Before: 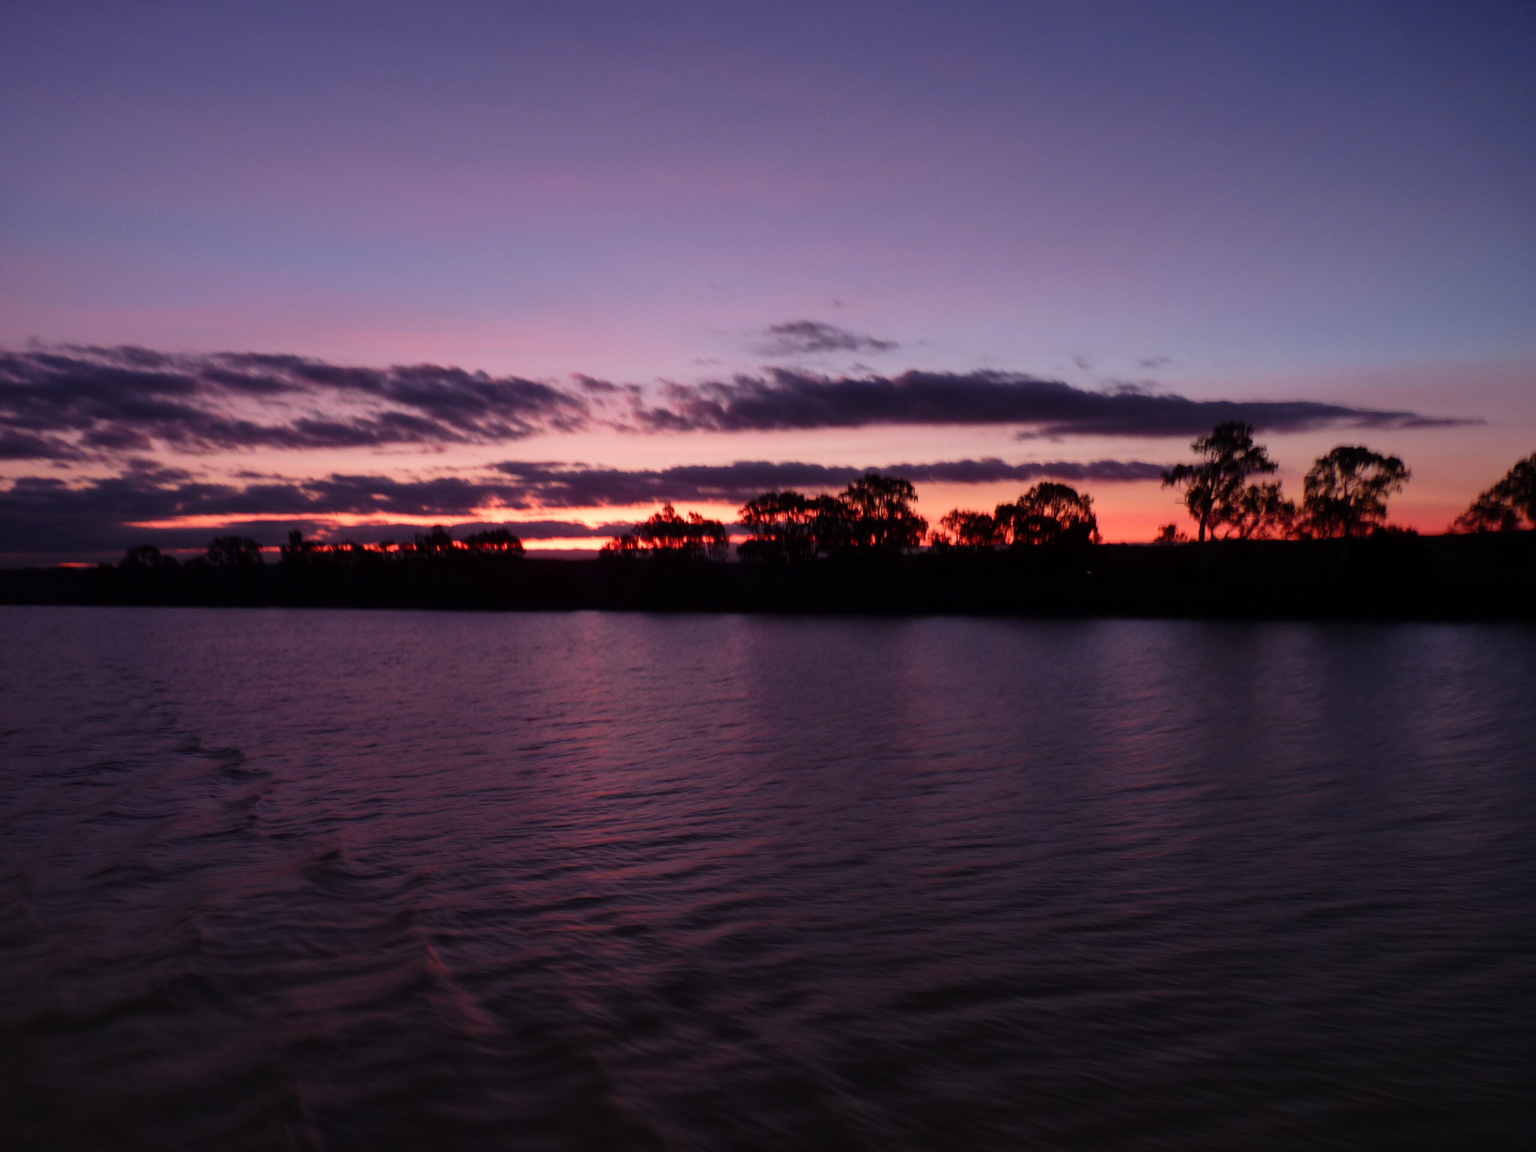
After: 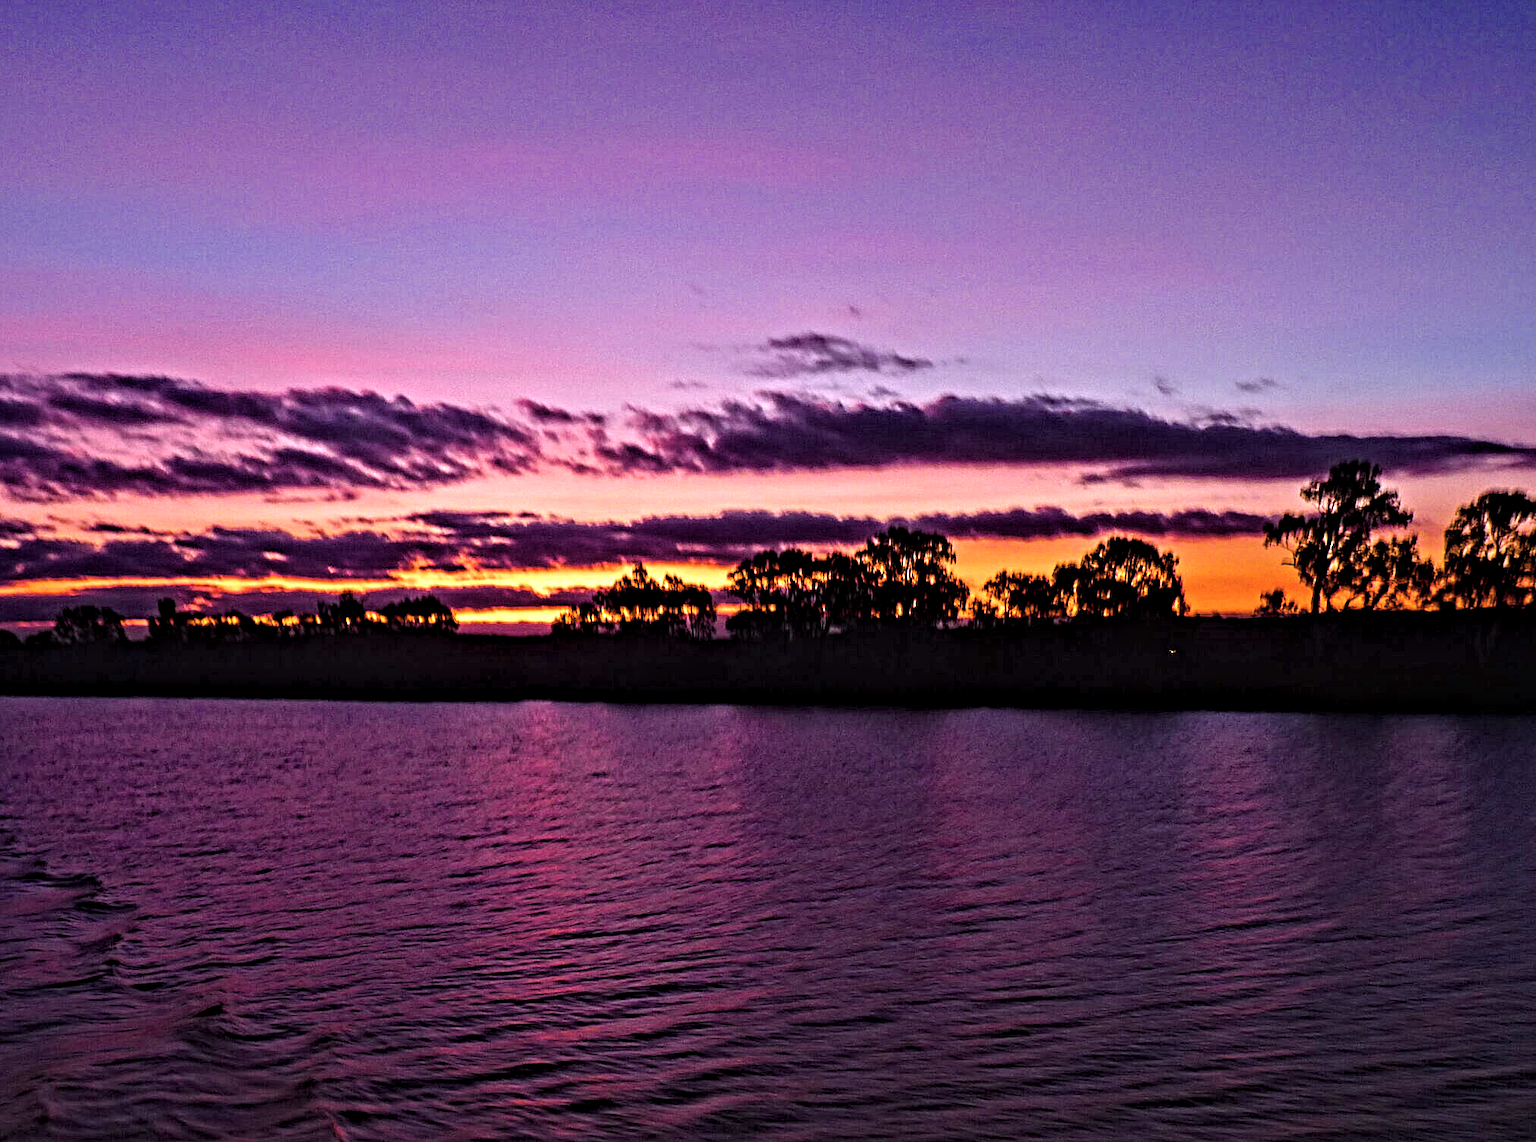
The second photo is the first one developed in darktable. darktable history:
contrast equalizer: y [[0.406, 0.494, 0.589, 0.753, 0.877, 0.999], [0.5 ×6], [0.5 ×6], [0 ×6], [0 ×6]]
crop and rotate: left 10.684%, top 5.076%, right 10.399%, bottom 16.618%
exposure: black level correction 0.001, exposure 0.499 EV, compensate highlight preservation false
color correction: highlights b* 0.001, saturation 0.618
color balance rgb: power › hue 63.21°, linear chroma grading › global chroma 14.819%, perceptual saturation grading › global saturation 65.248%, perceptual saturation grading › highlights 59.424%, perceptual saturation grading › mid-tones 49.389%, perceptual saturation grading › shadows 49.969%, global vibrance 20%
